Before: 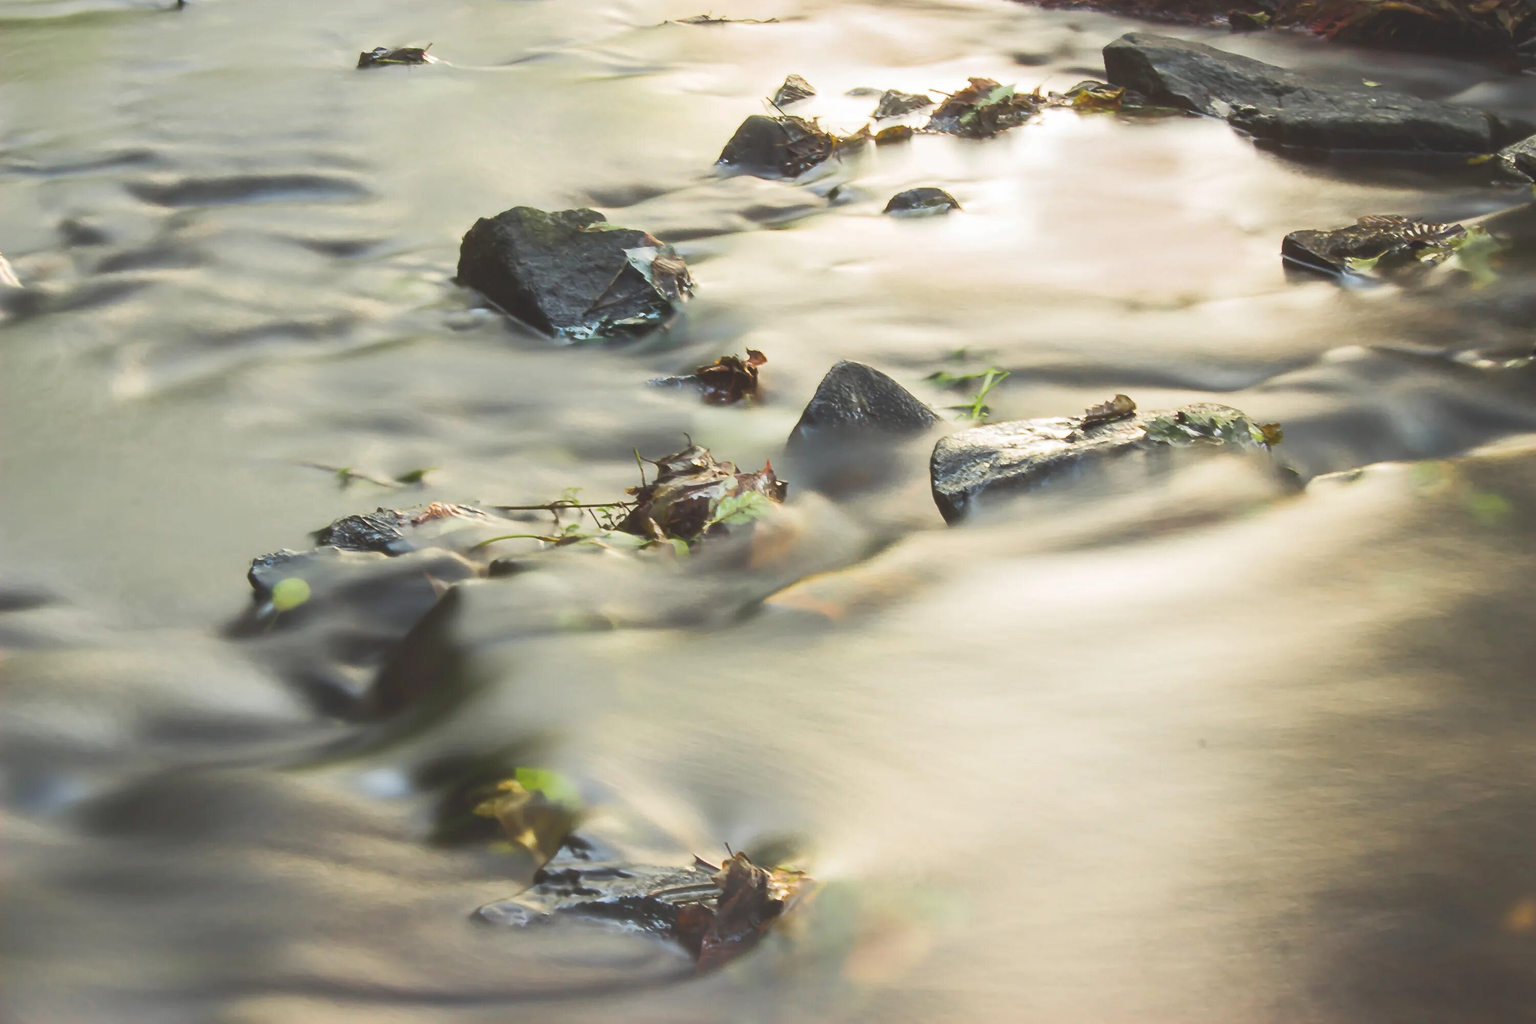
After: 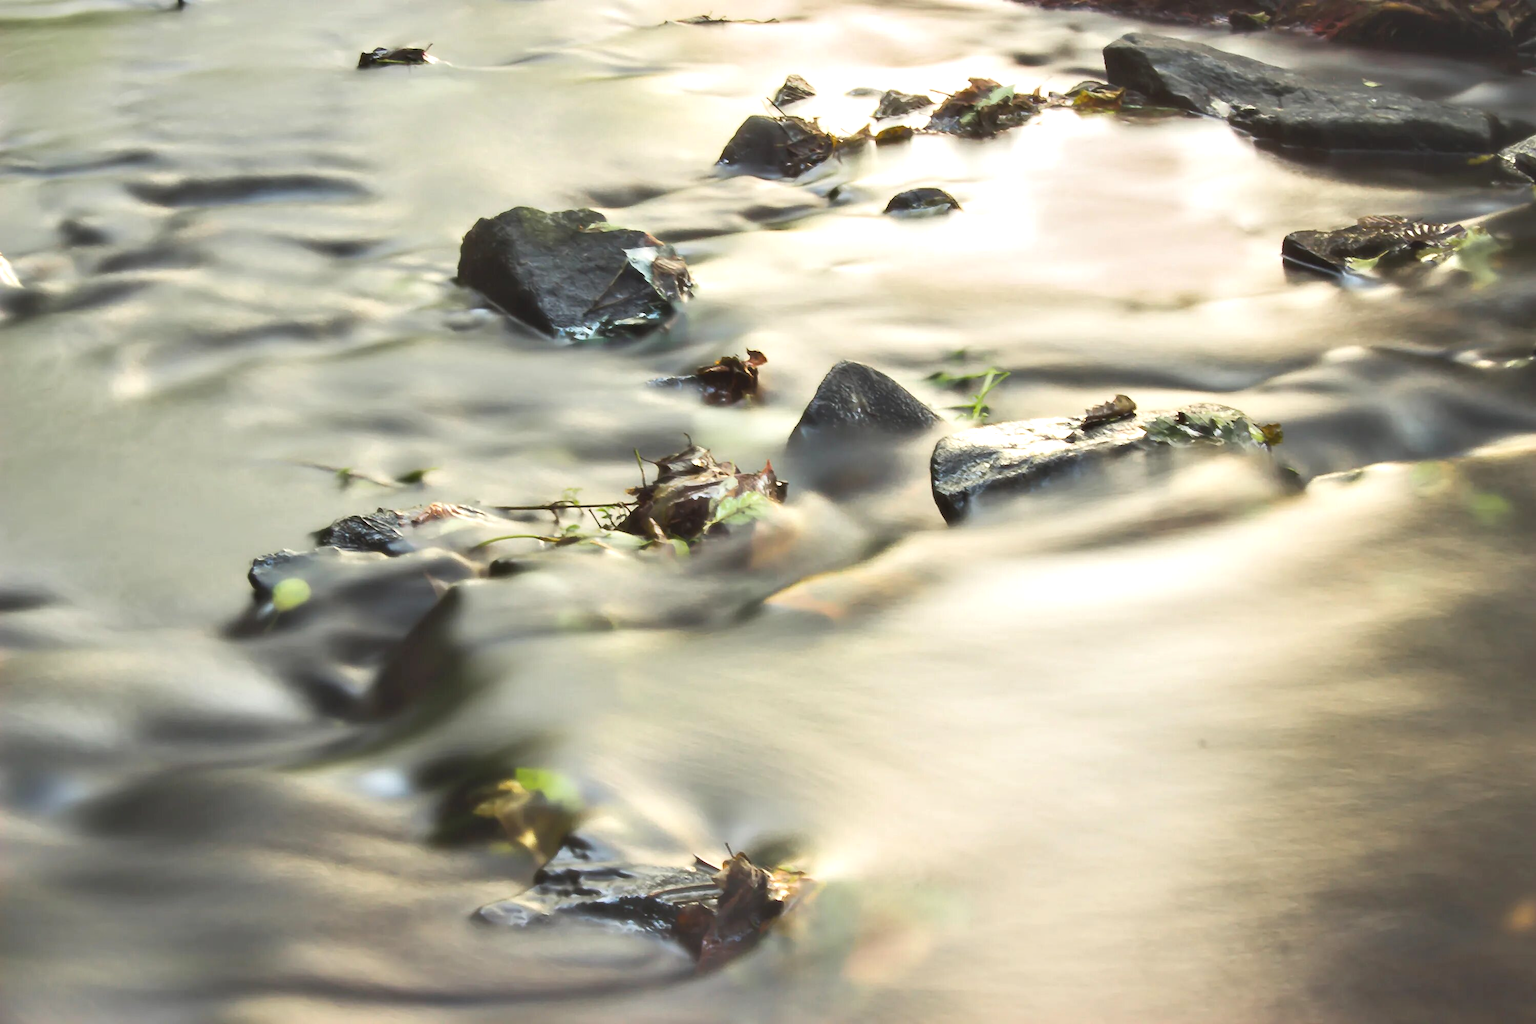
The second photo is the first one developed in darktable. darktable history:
exposure: exposure 0.207 EV, compensate highlight preservation false
contrast equalizer: y [[0.514, 0.573, 0.581, 0.508, 0.5, 0.5], [0.5 ×6], [0.5 ×6], [0 ×6], [0 ×6]]
